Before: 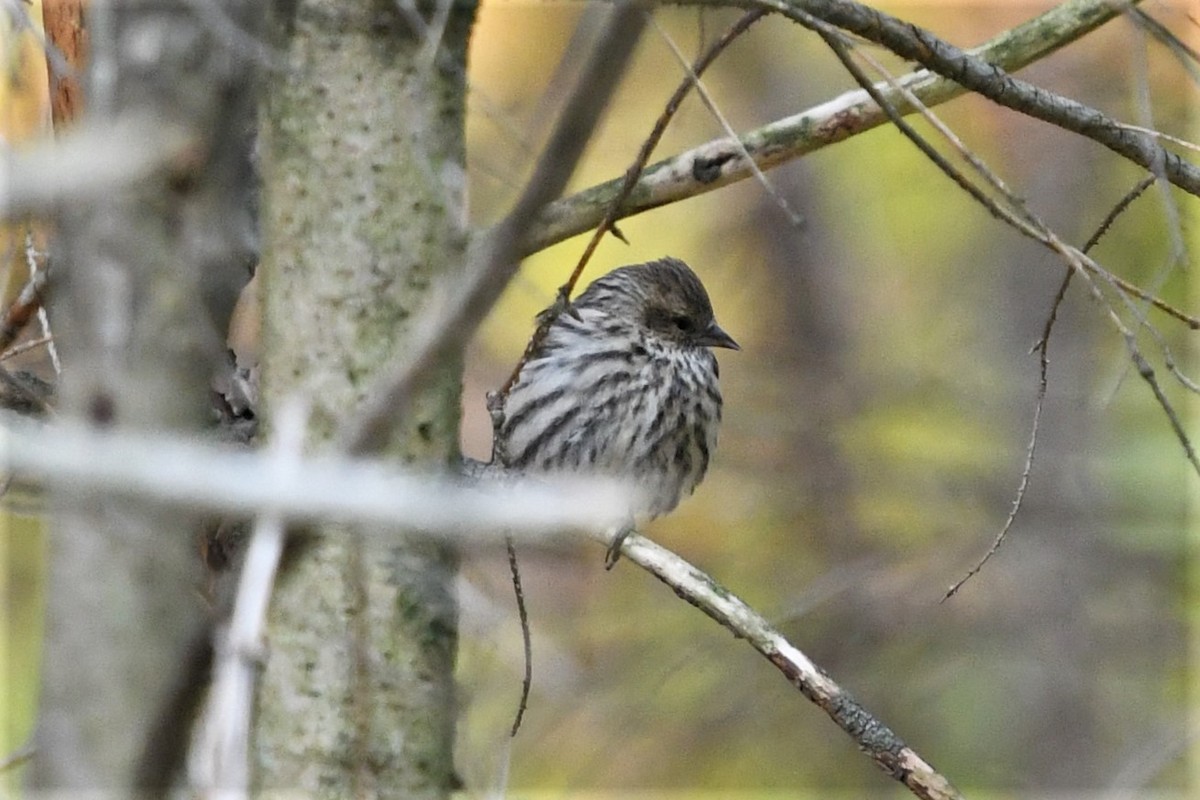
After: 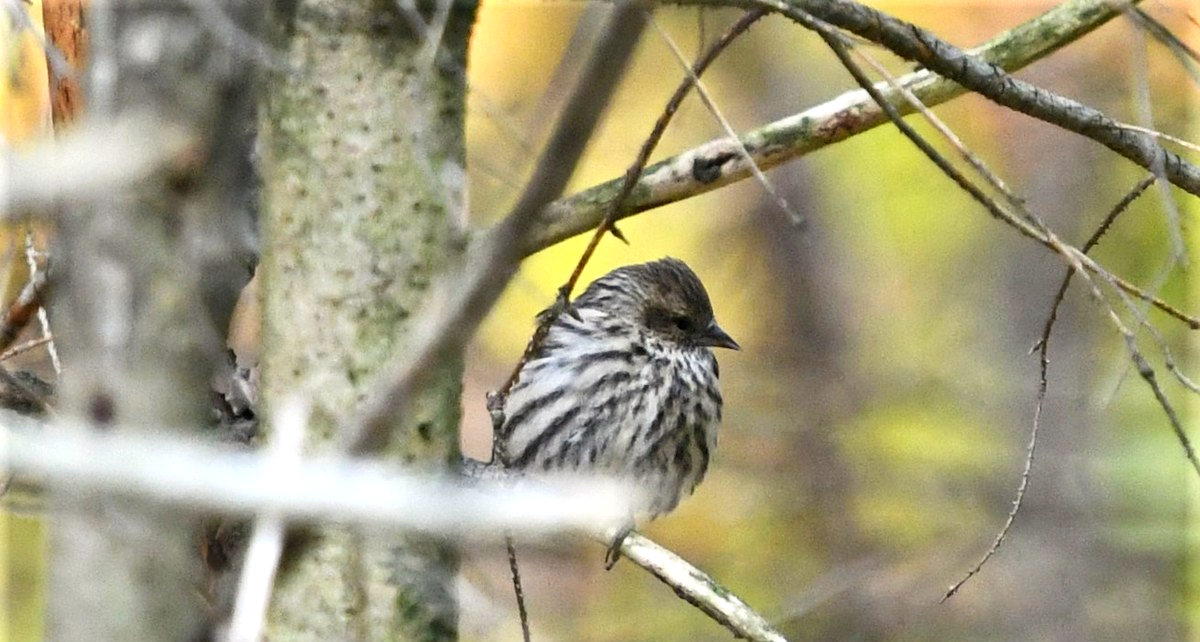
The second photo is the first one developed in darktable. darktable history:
exposure: black level correction 0, exposure 0.5 EV, compensate exposure bias true, compensate highlight preservation false
crop: bottom 19.644%
color correction: highlights b* 3
contrast brightness saturation: contrast 0.13, brightness -0.05, saturation 0.16
